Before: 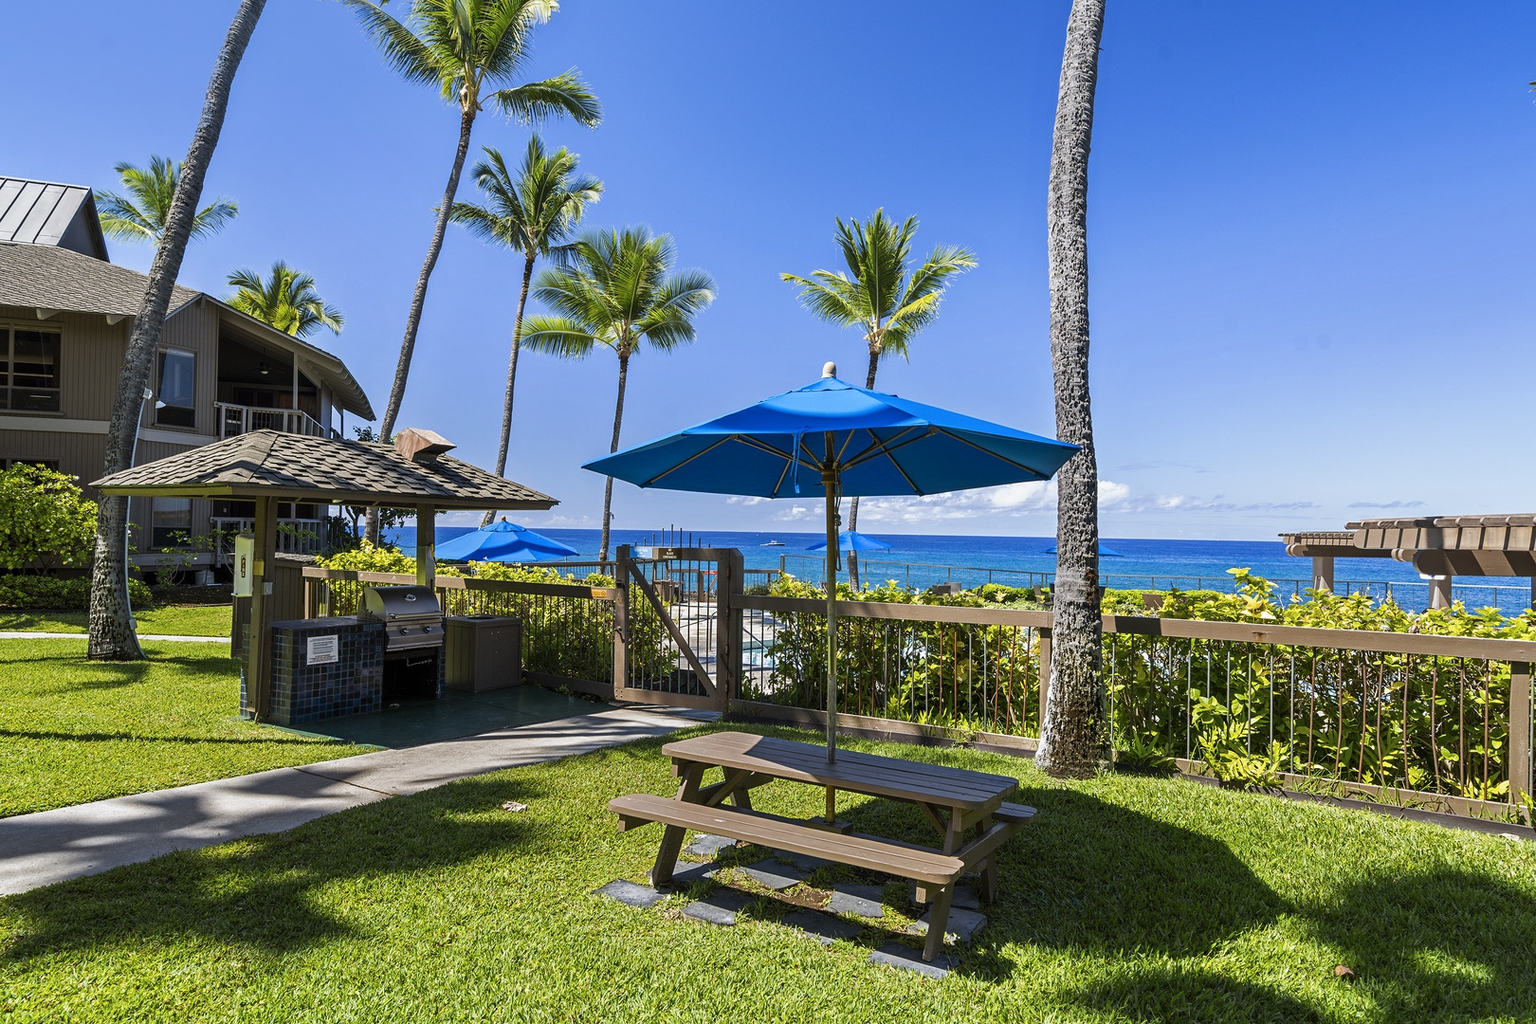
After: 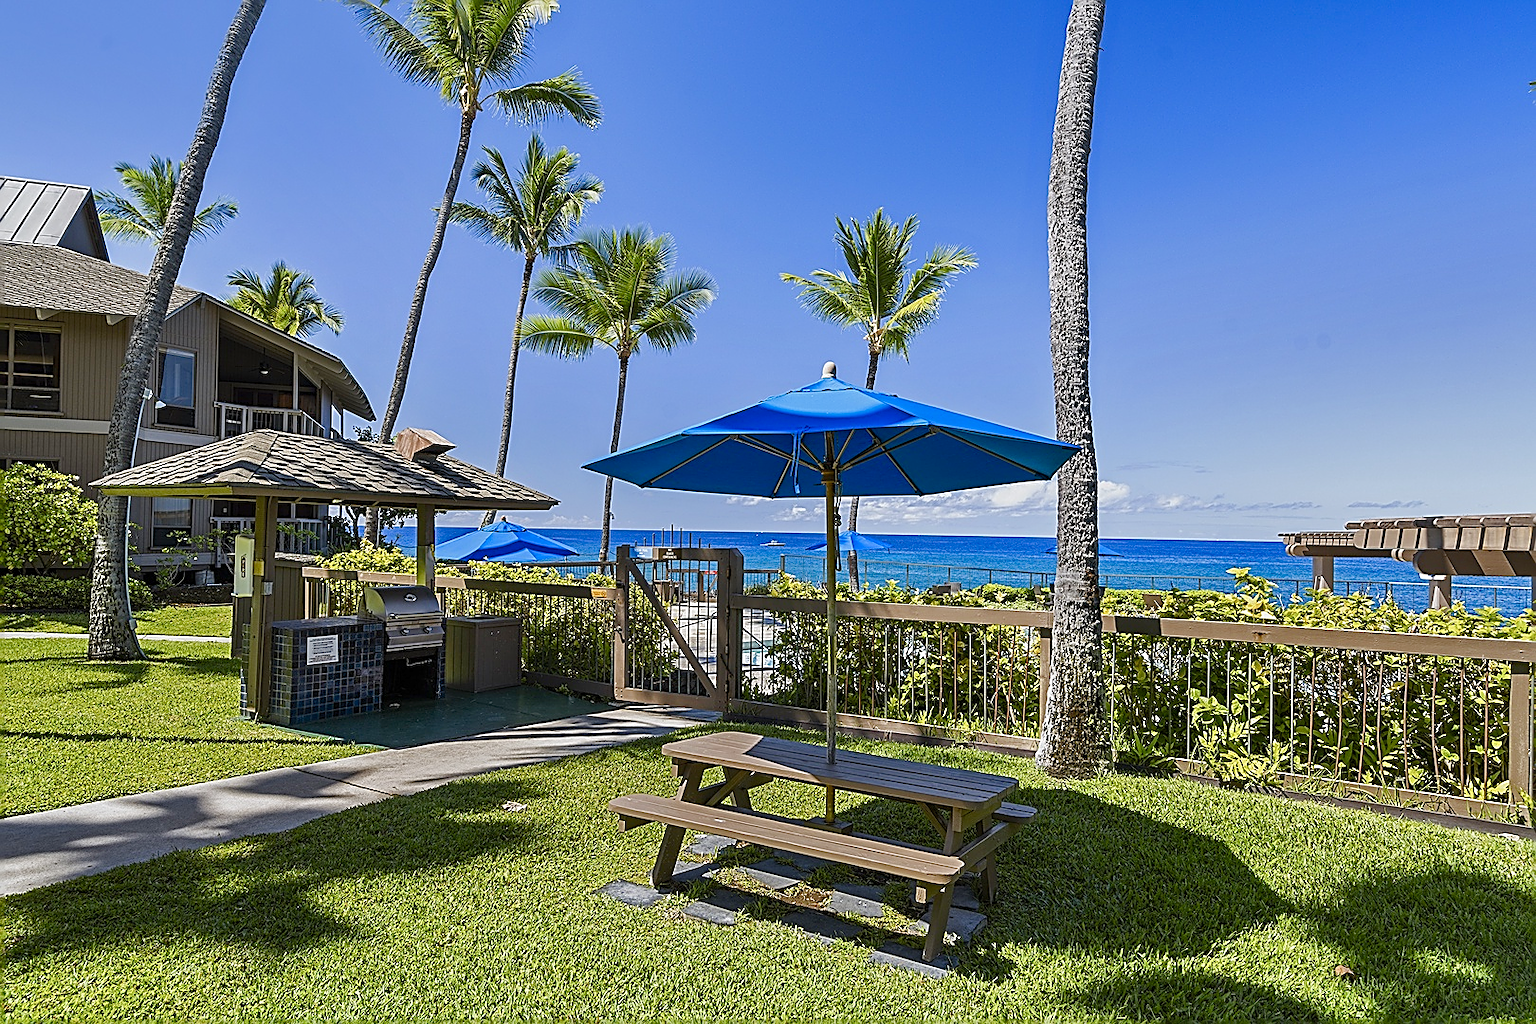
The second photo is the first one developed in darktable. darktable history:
shadows and highlights: shadows 59.88, soften with gaussian
color balance rgb: shadows lift › hue 85.84°, perceptual saturation grading › global saturation 14.541%, perceptual saturation grading › highlights -25.811%, perceptual saturation grading › shadows 29.418%, contrast -9.478%
sharpen: radius 1.677, amount 1.293
